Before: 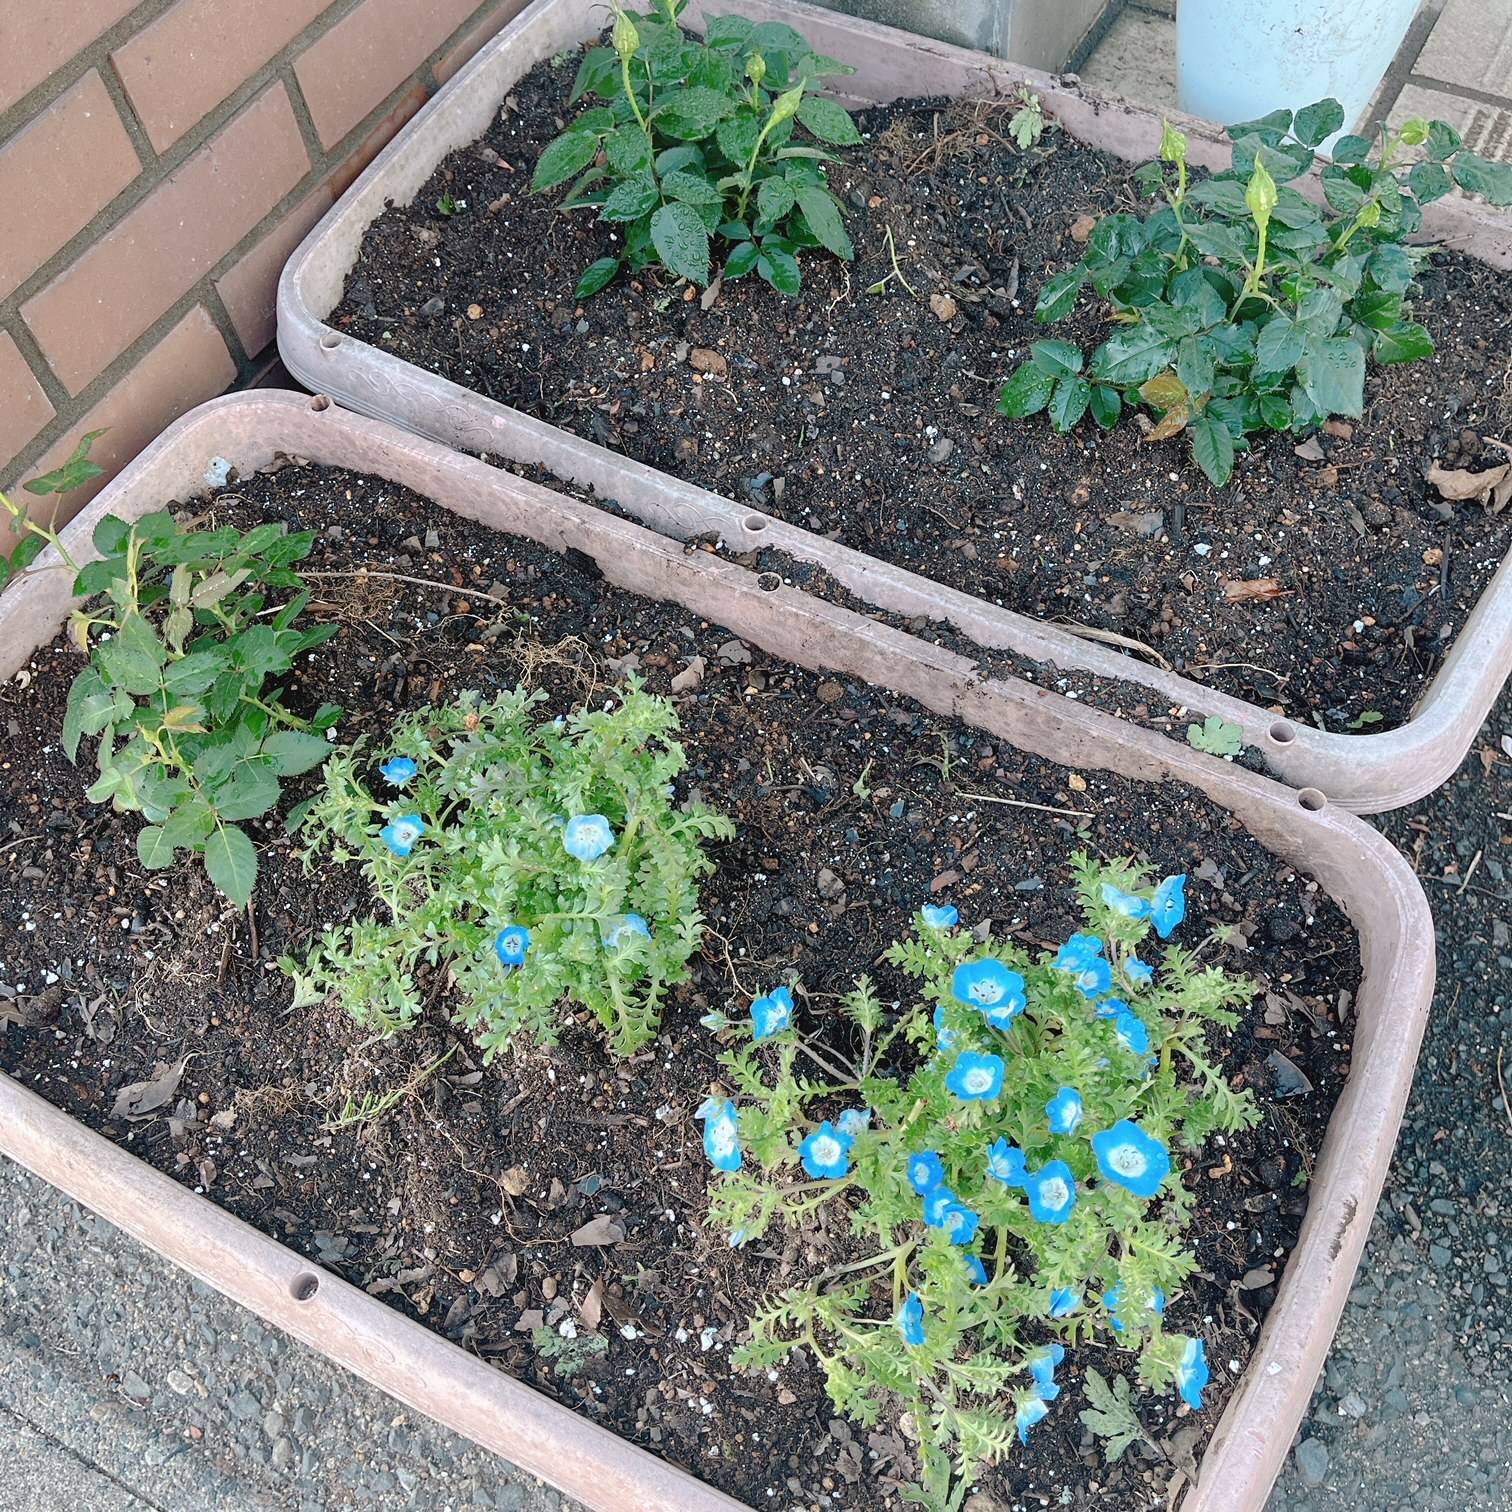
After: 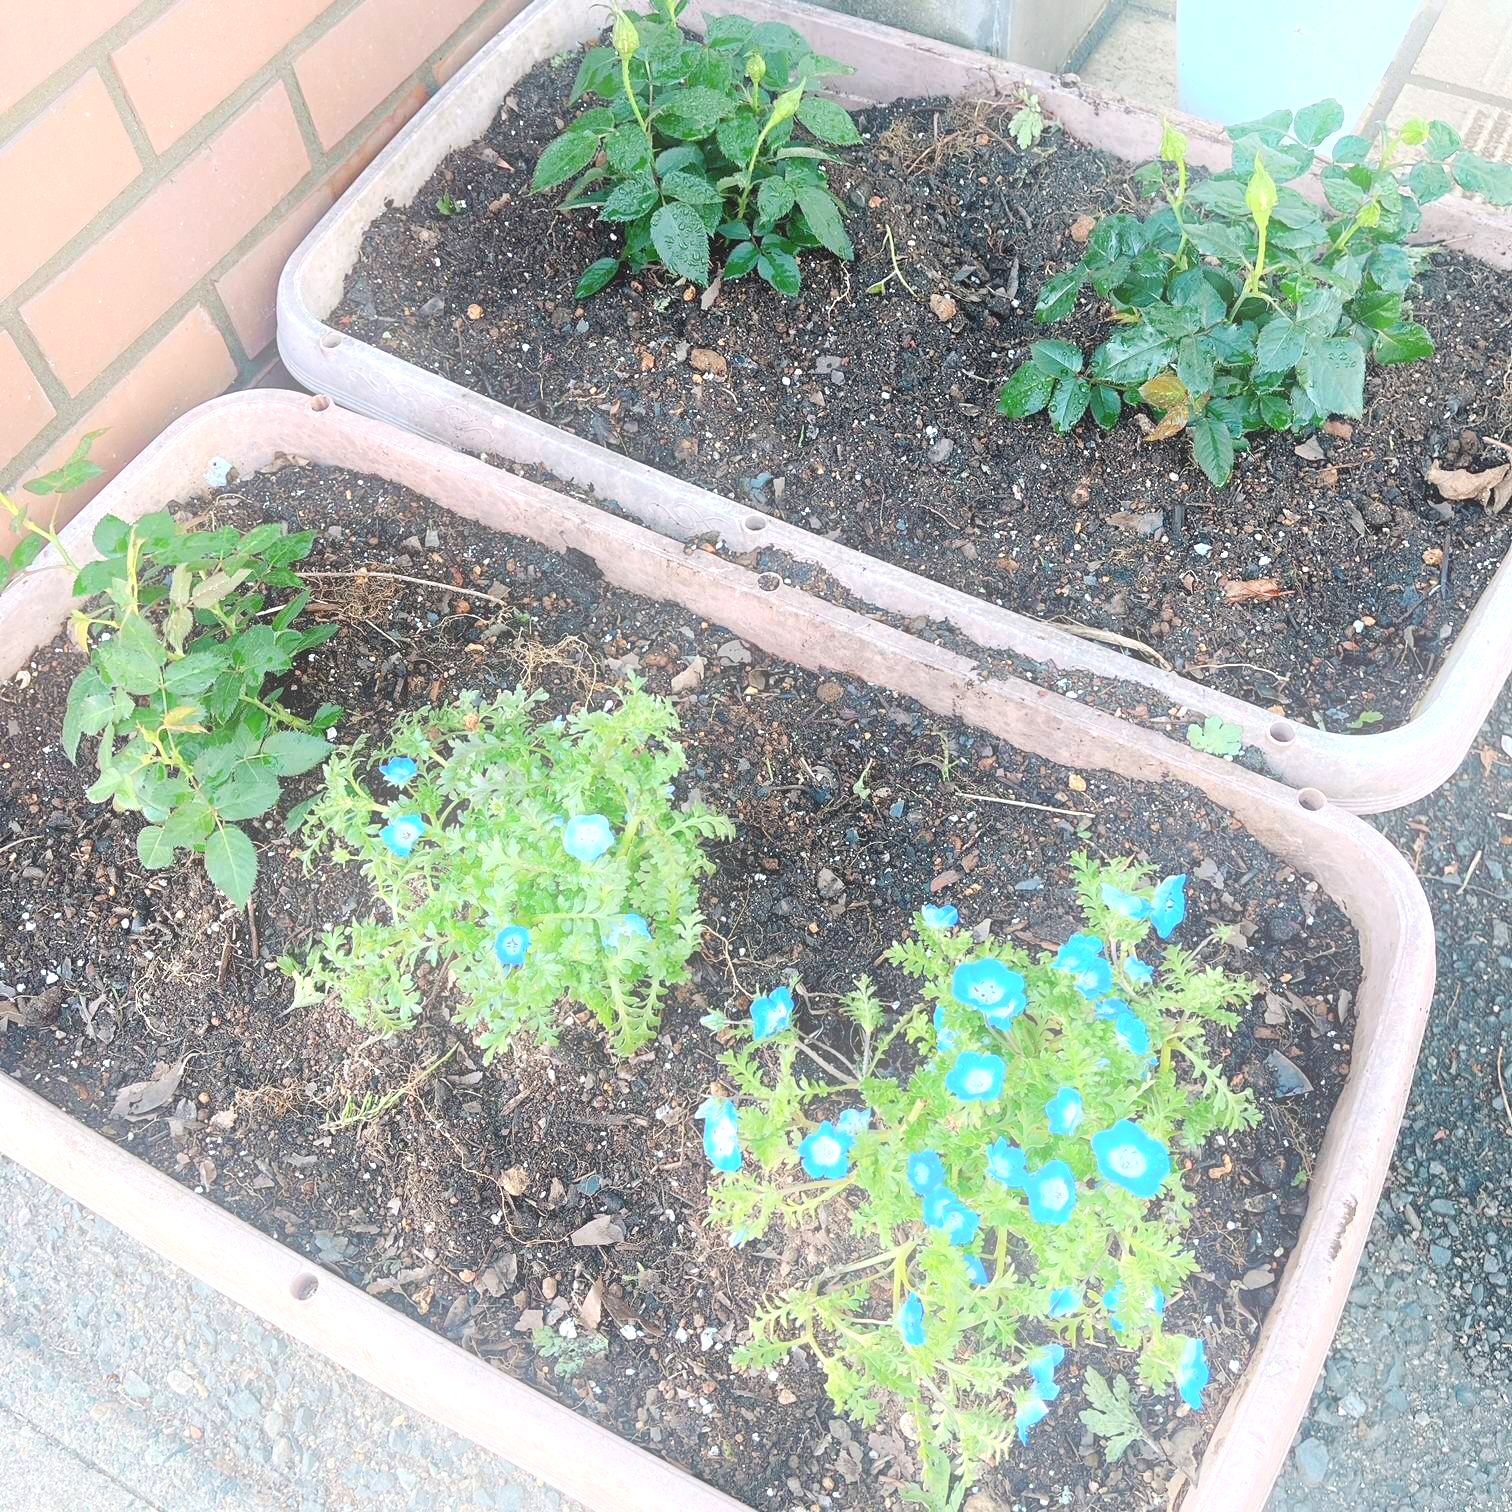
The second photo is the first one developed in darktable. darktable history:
exposure: exposure 0.556 EV, compensate highlight preservation false
bloom: threshold 82.5%, strength 16.25%
